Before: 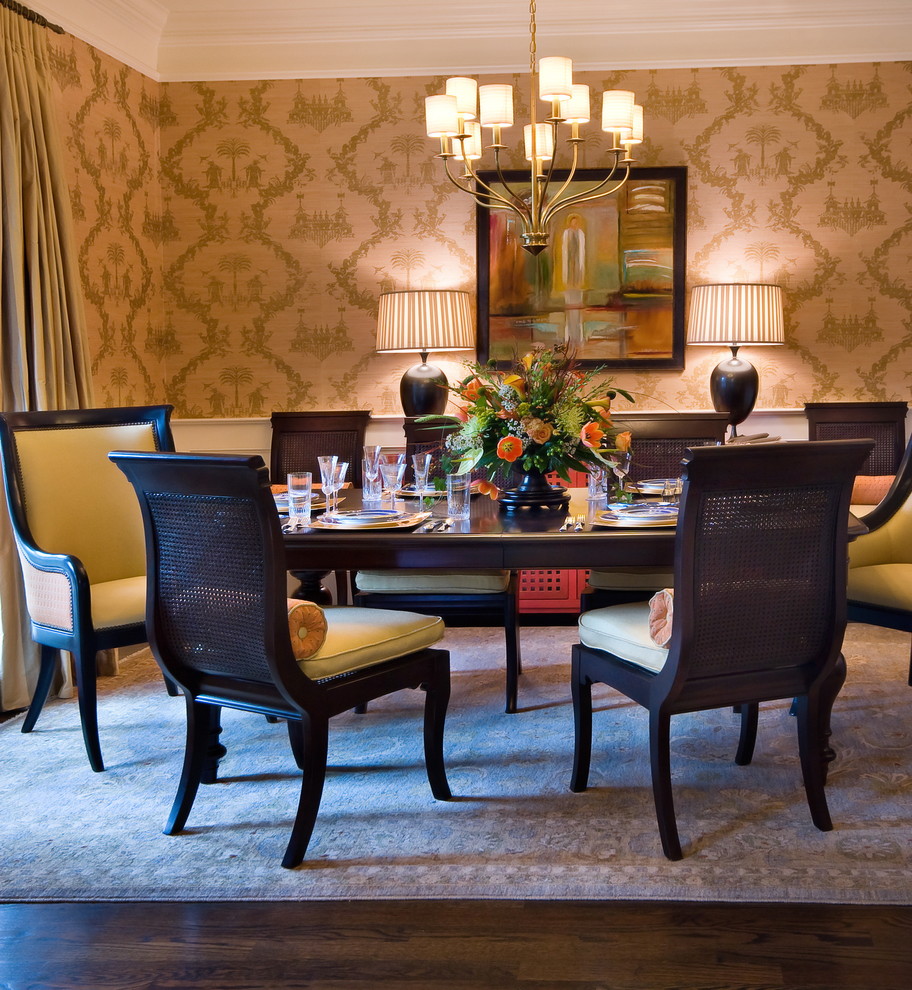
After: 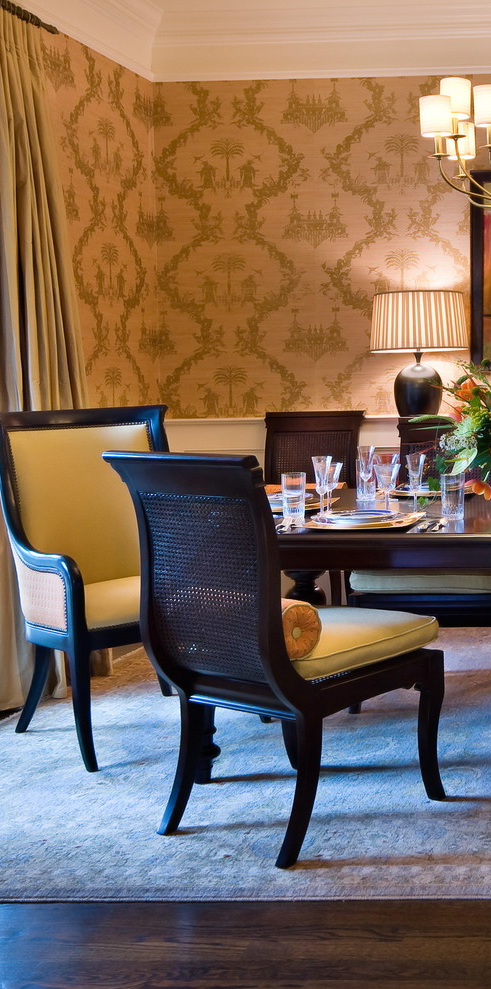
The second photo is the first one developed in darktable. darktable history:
crop: left 0.678%, right 45.421%, bottom 0.088%
